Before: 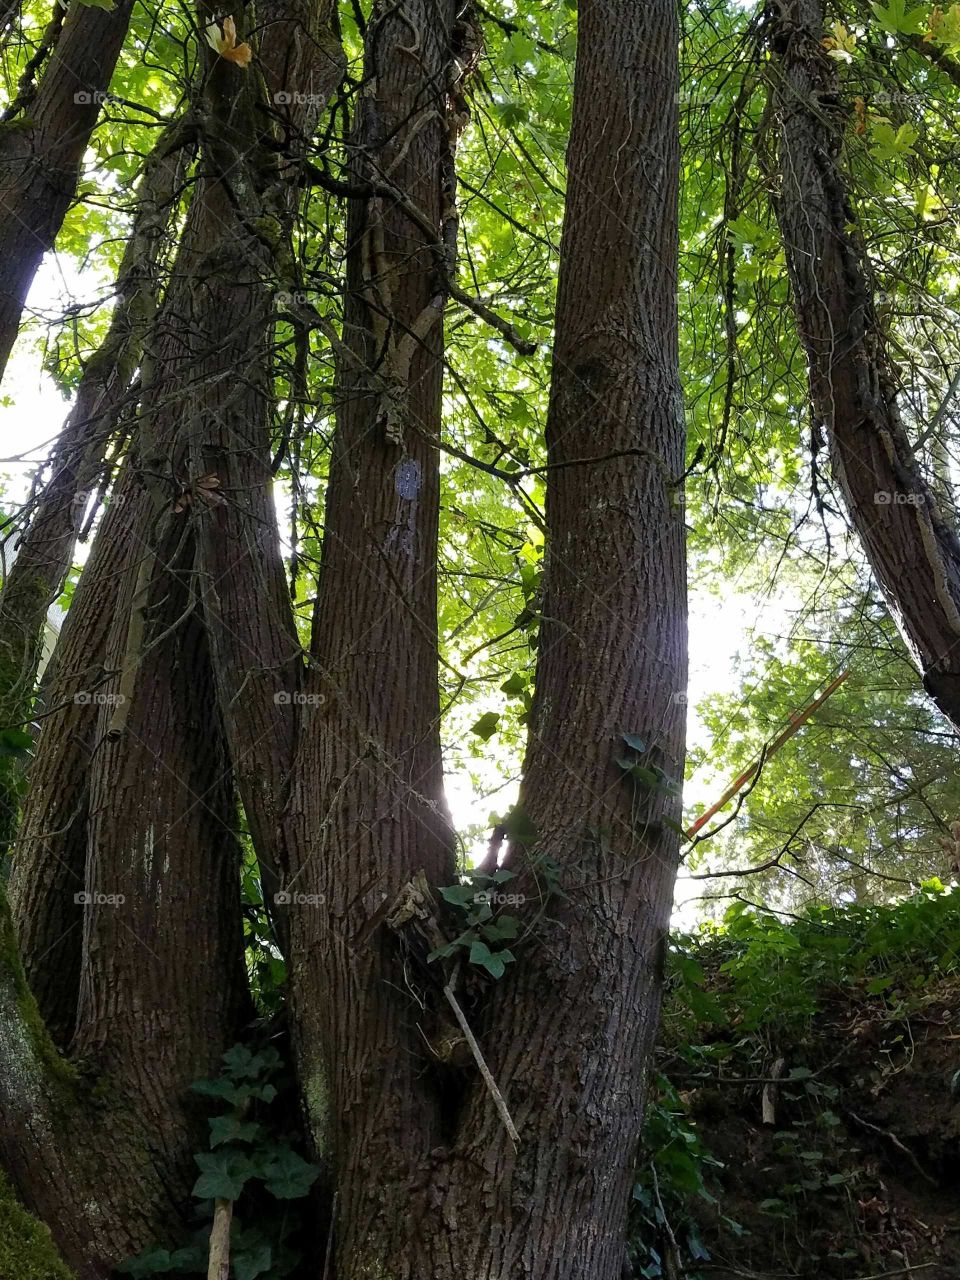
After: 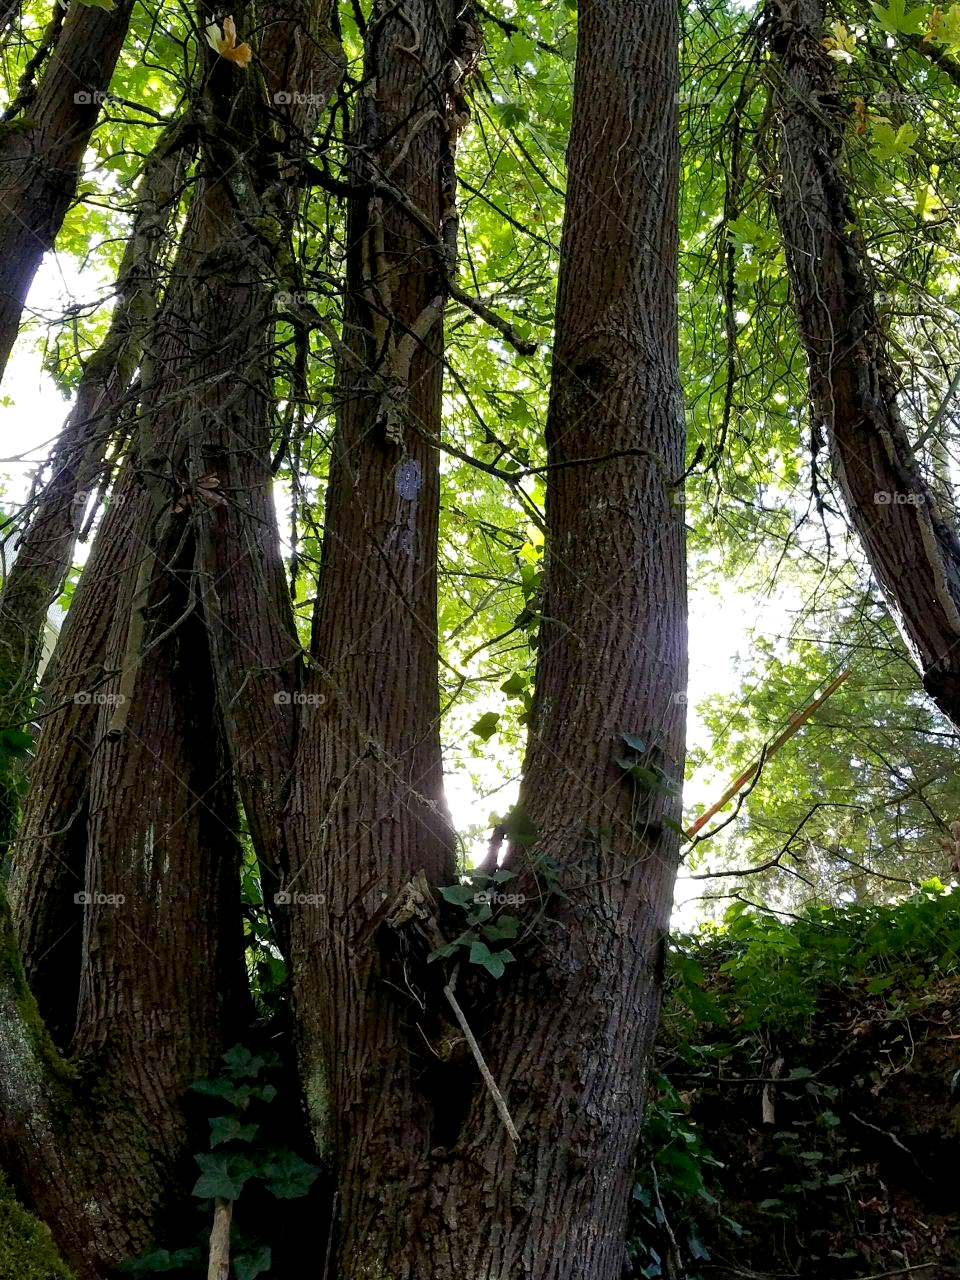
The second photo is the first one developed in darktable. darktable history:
exposure: black level correction 0.007, exposure 0.155 EV, compensate highlight preservation false
